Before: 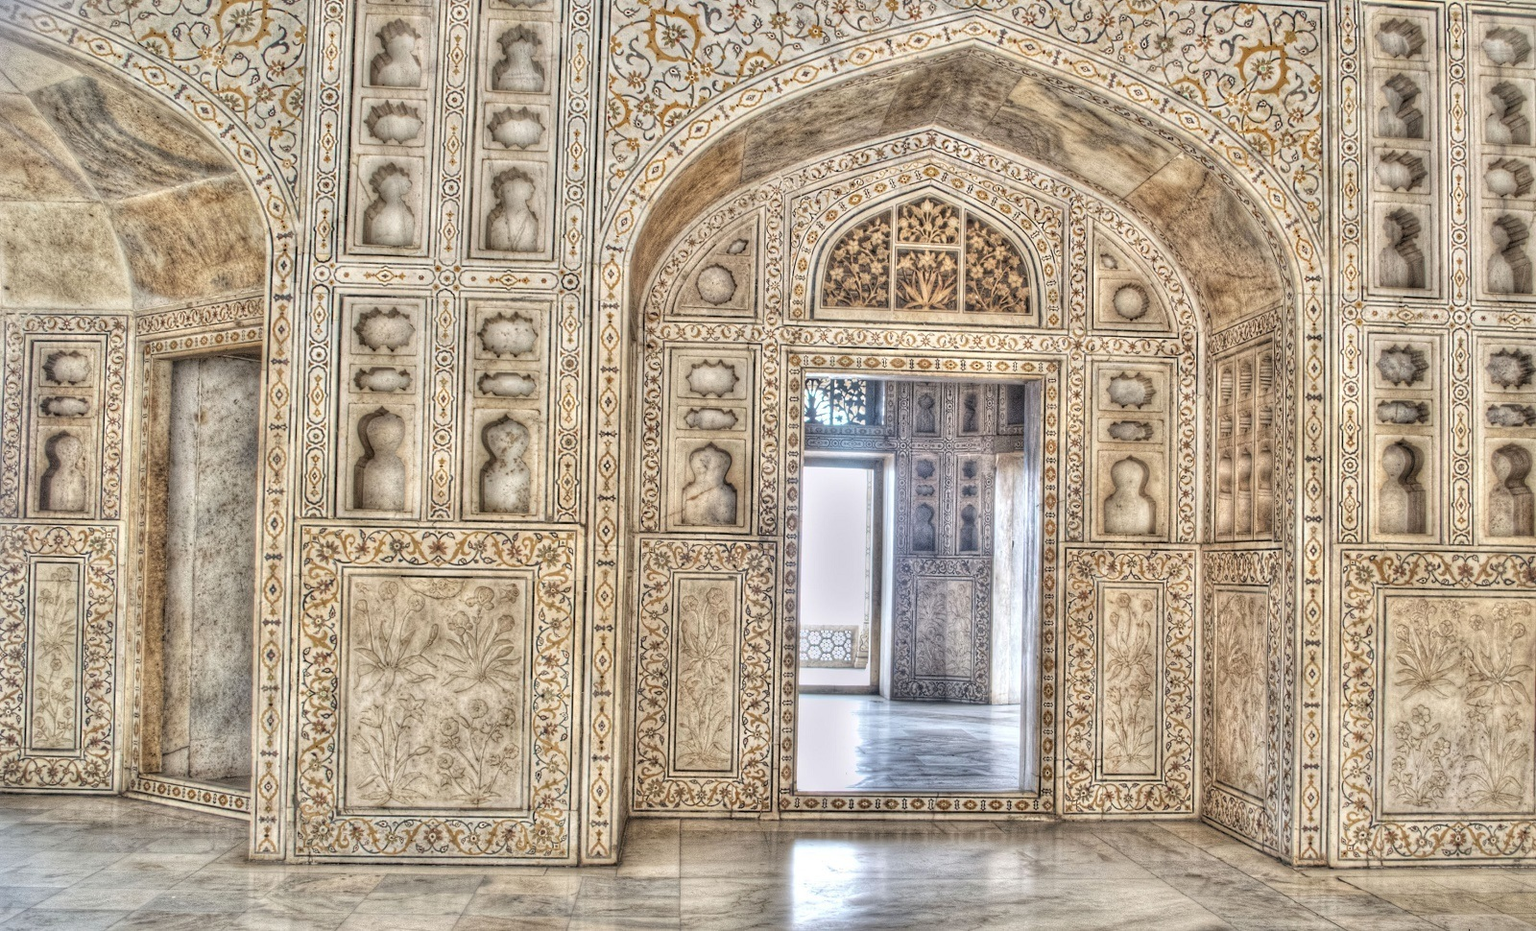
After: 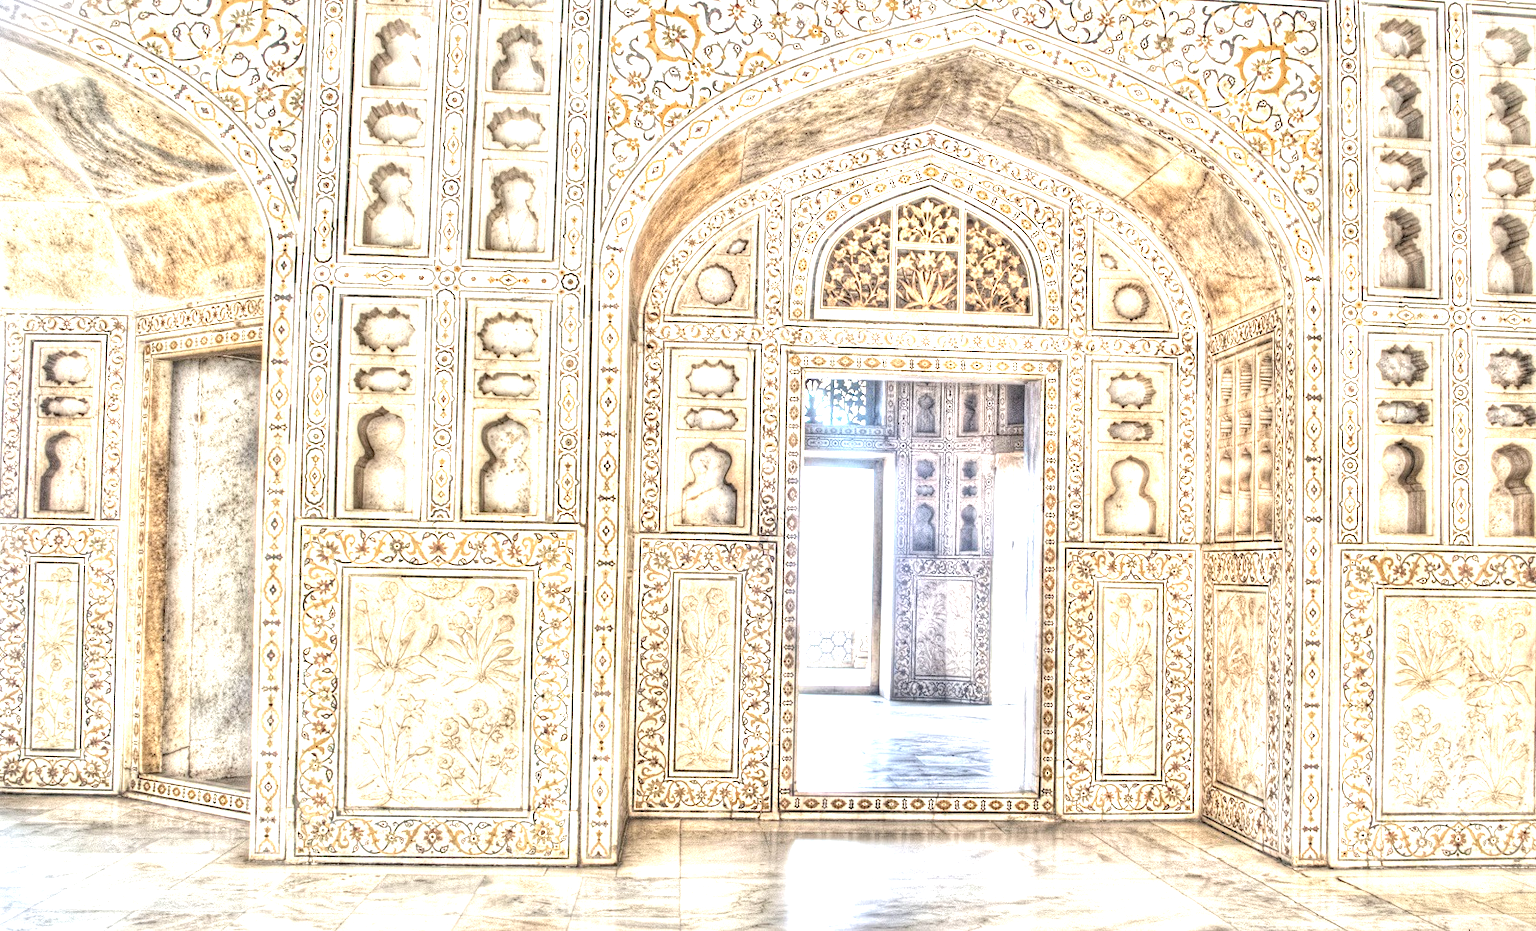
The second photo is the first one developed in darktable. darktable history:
exposure: black level correction 0, exposure 1.449 EV, compensate highlight preservation false
